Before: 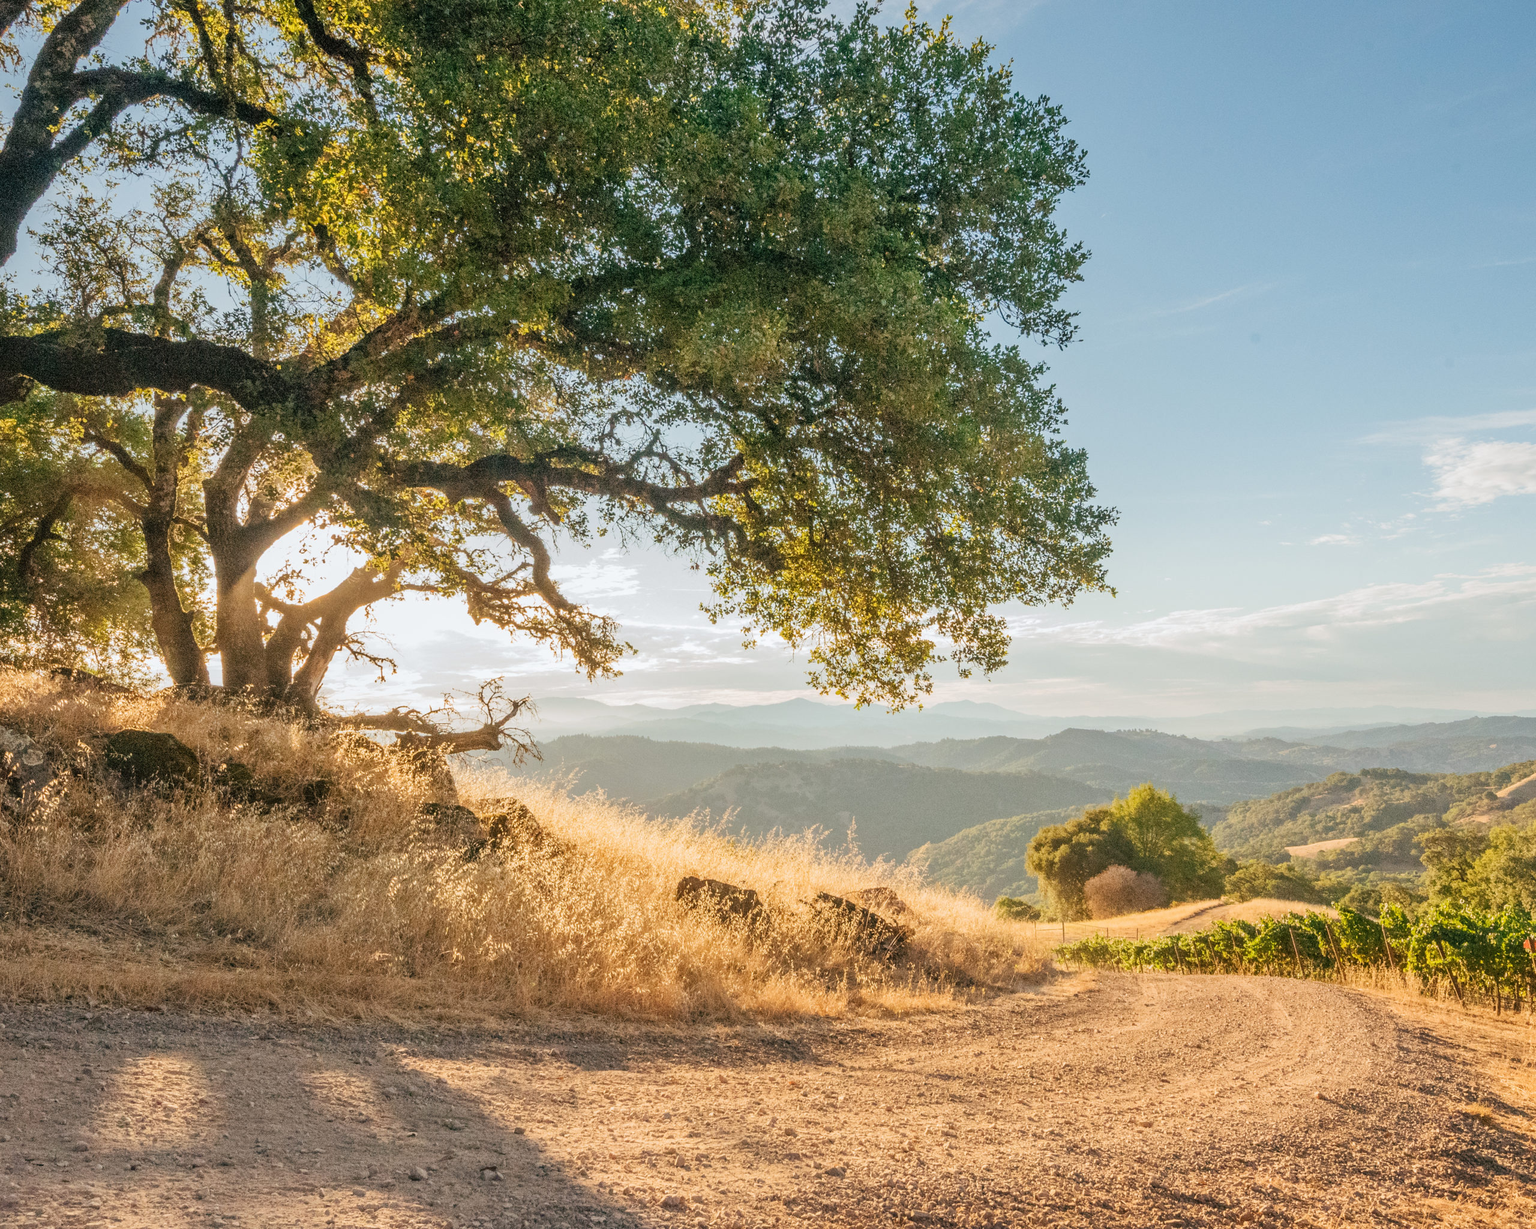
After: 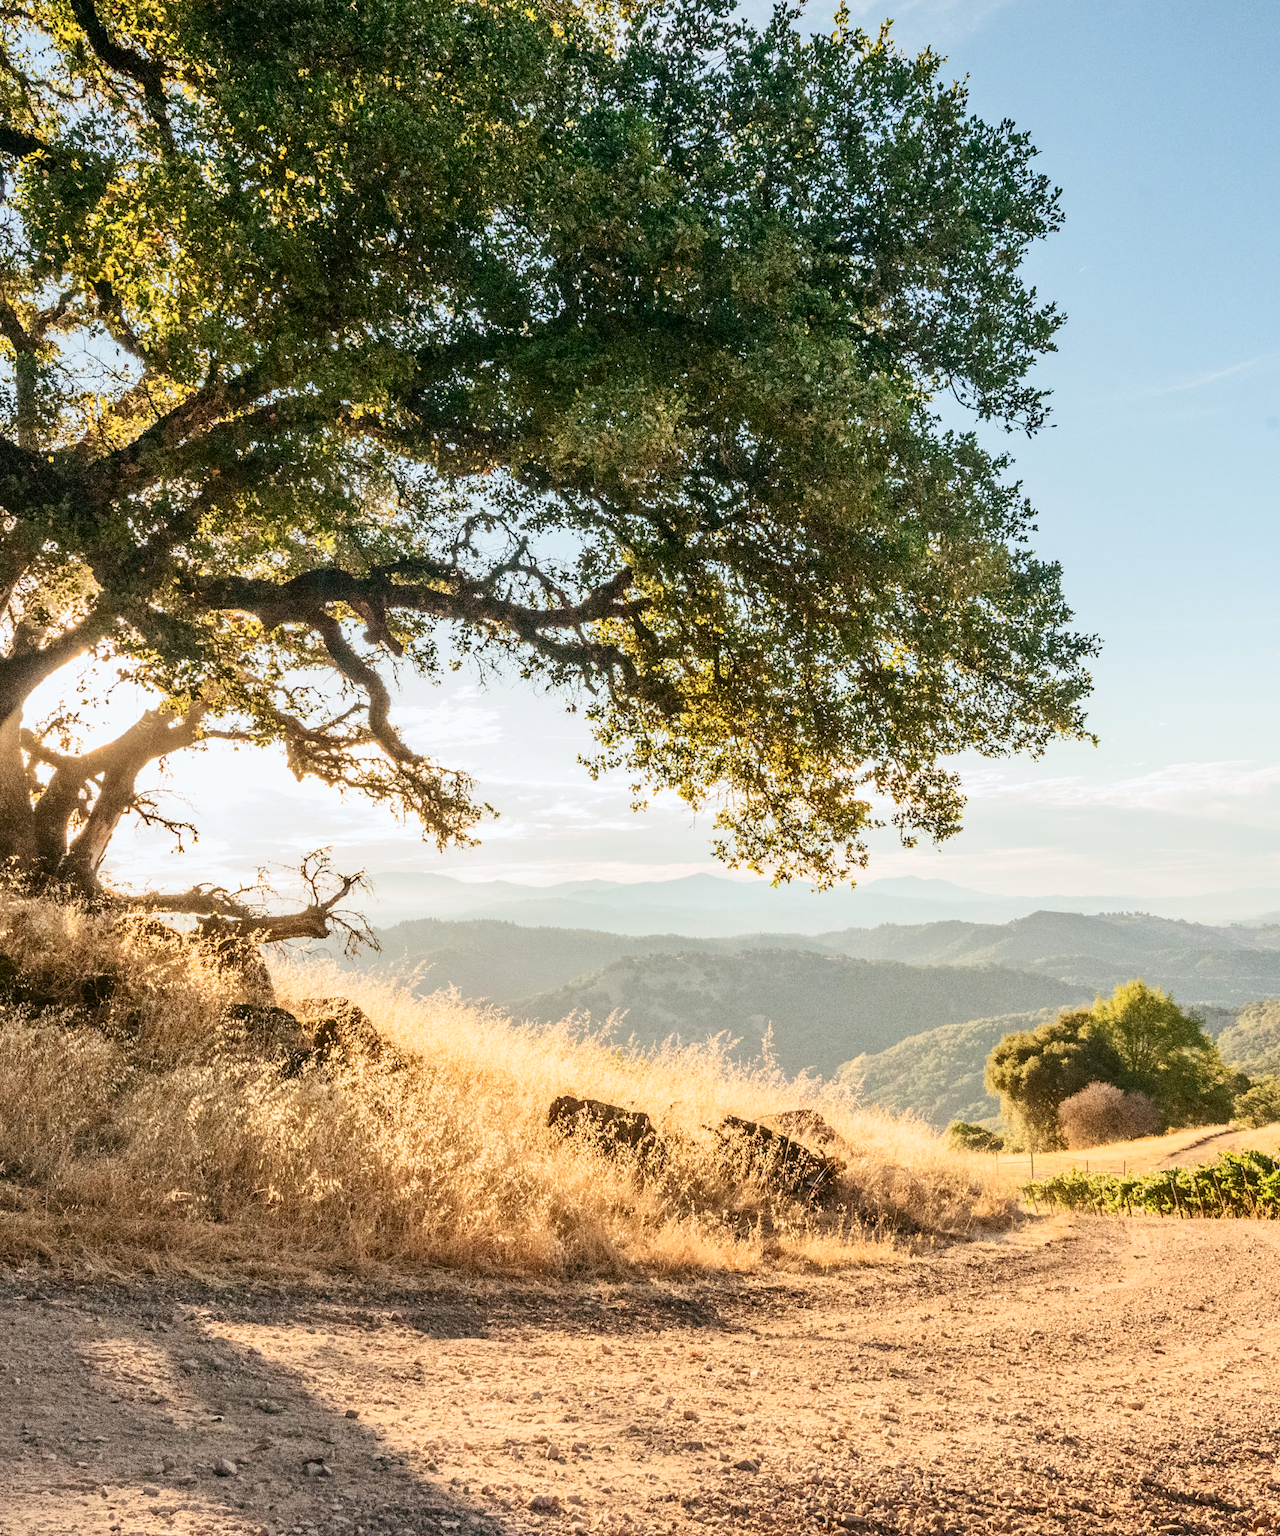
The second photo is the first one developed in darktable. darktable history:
contrast brightness saturation: contrast 0.28
crop and rotate: left 15.546%, right 17.787%
